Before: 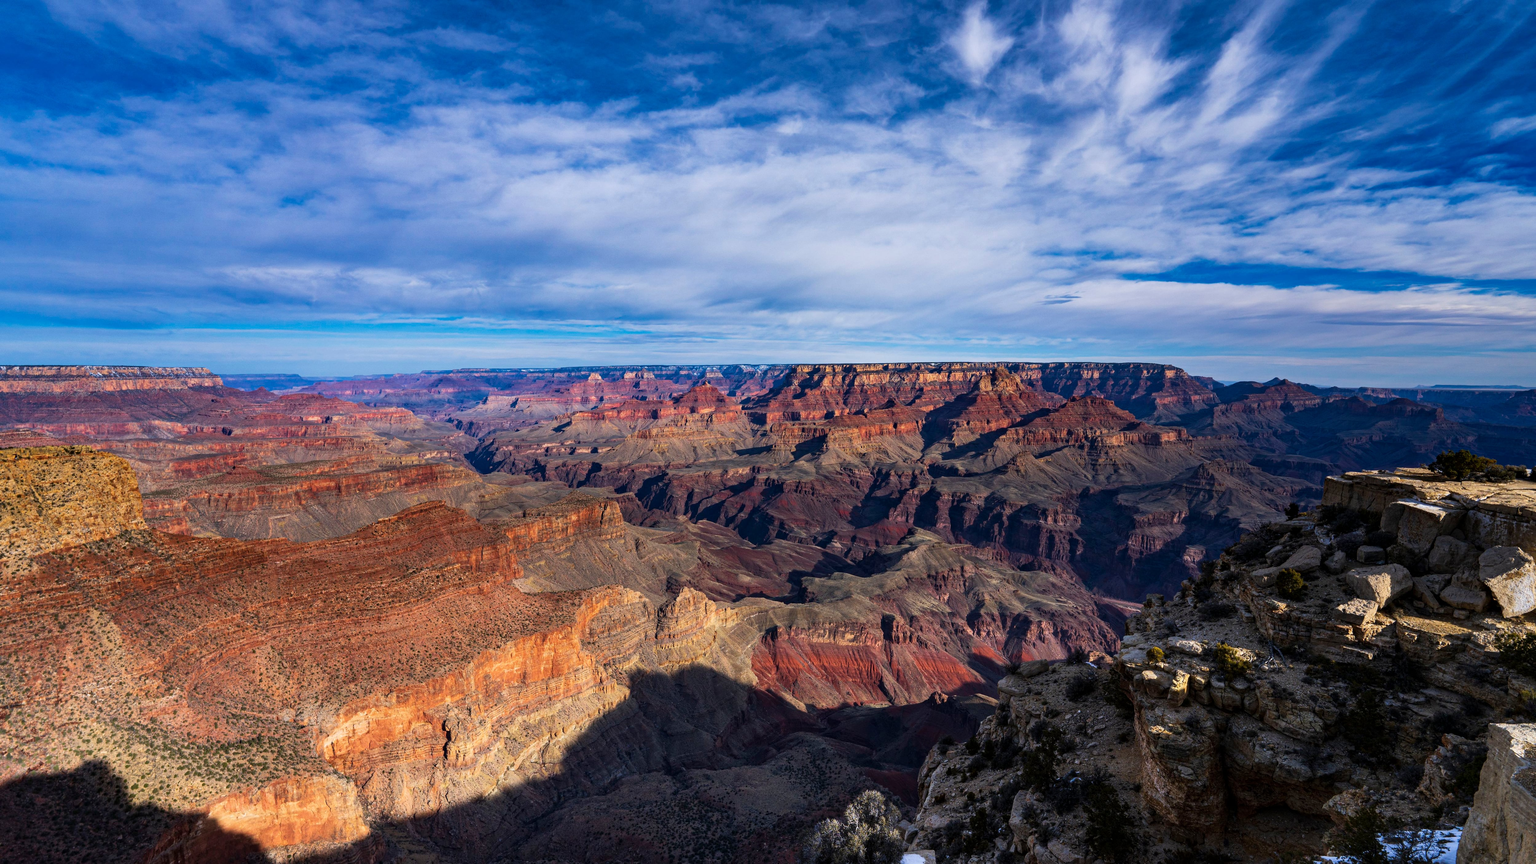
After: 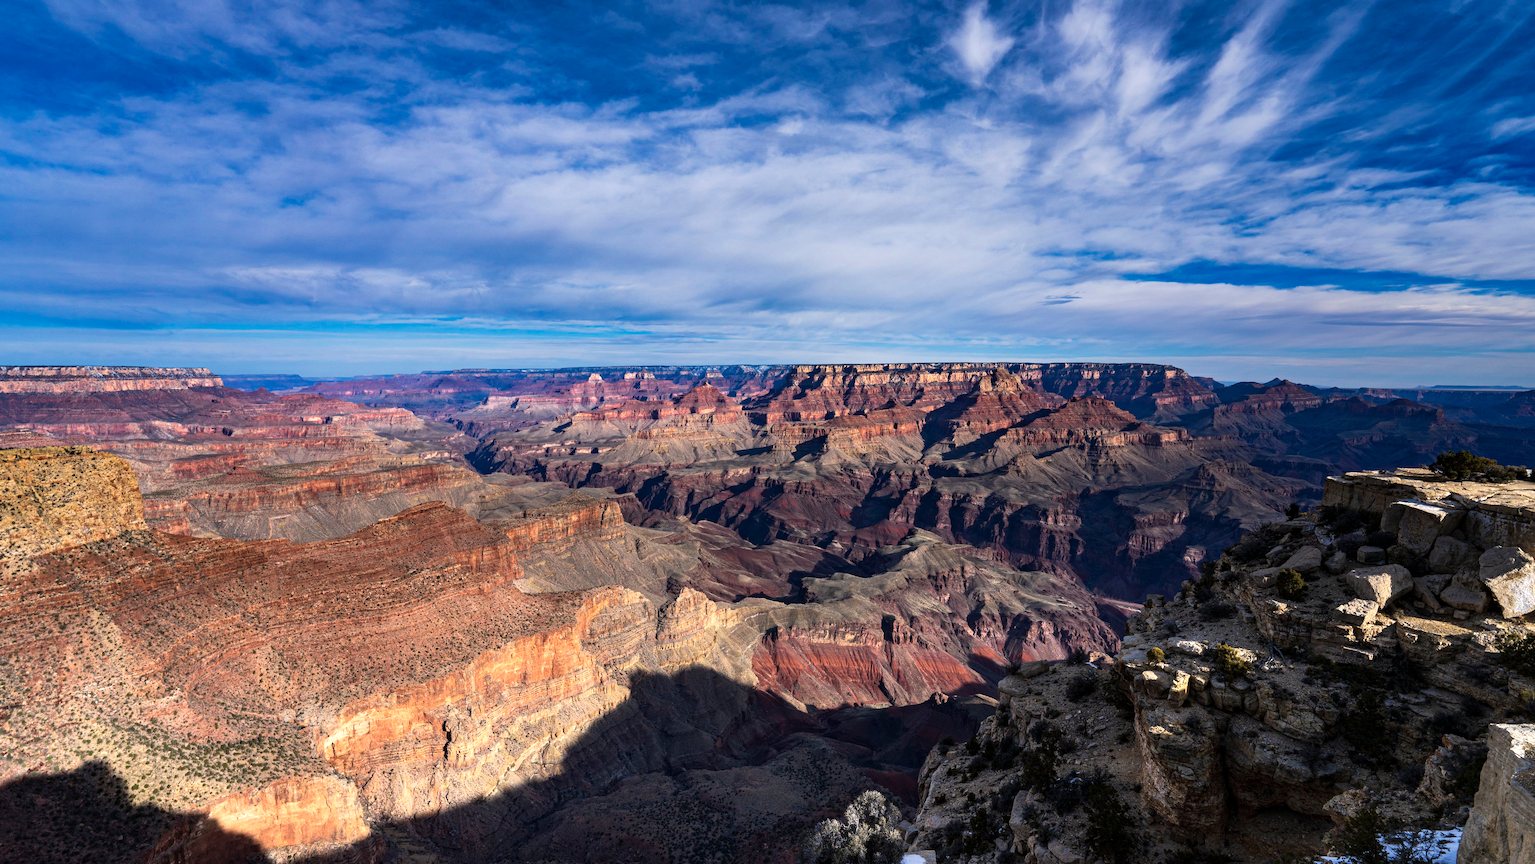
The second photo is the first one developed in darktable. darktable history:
color zones: curves: ch0 [(0, 0.558) (0.143, 0.559) (0.286, 0.529) (0.429, 0.505) (0.571, 0.5) (0.714, 0.5) (0.857, 0.5) (1, 0.558)]; ch1 [(0, 0.469) (0.01, 0.469) (0.12, 0.446) (0.248, 0.469) (0.5, 0.5) (0.748, 0.5) (0.99, 0.469) (1, 0.469)], process mode strong
